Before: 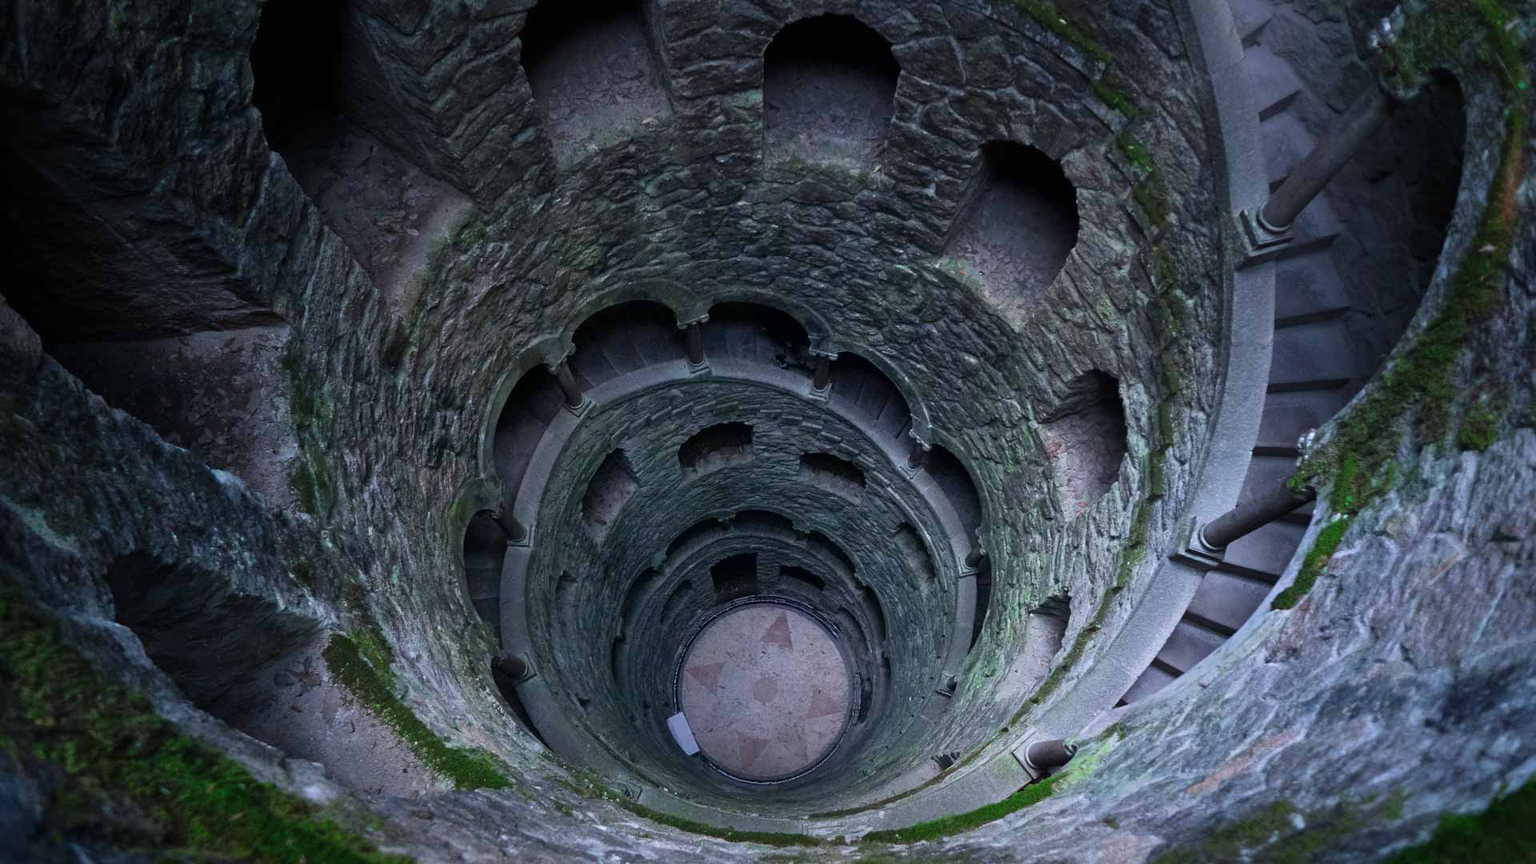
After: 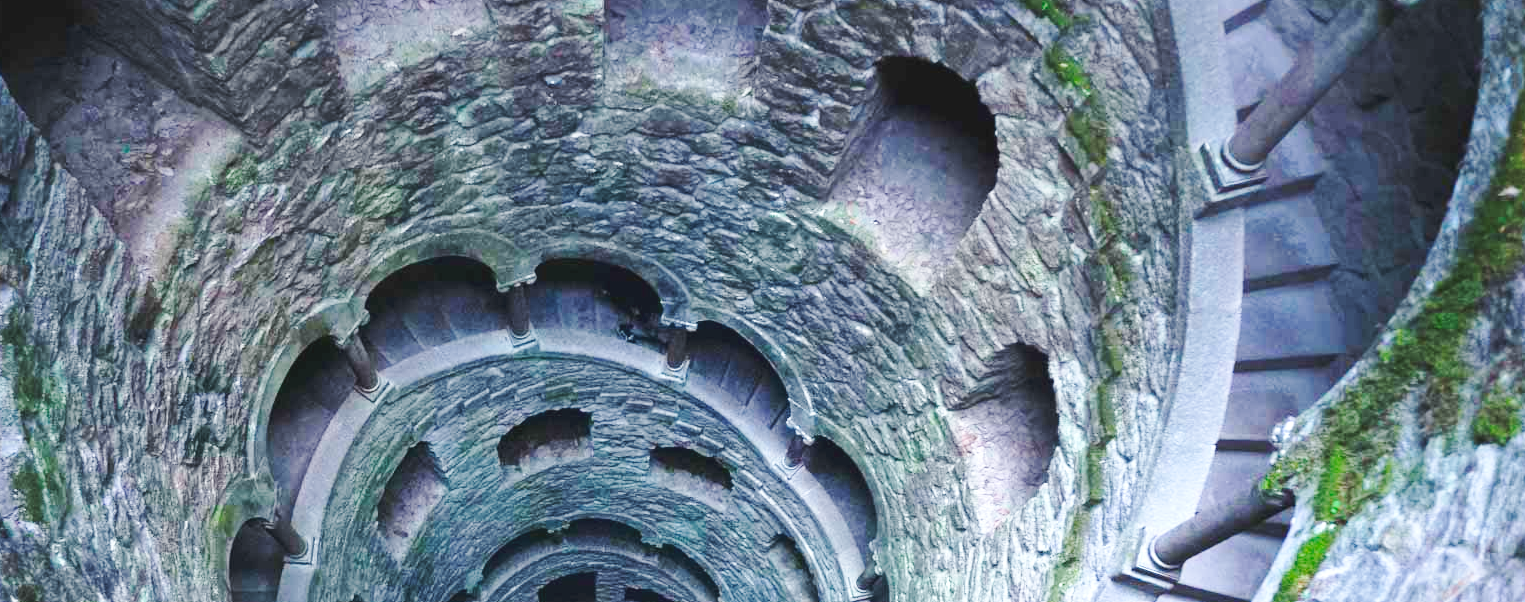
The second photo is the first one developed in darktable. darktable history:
exposure: black level correction 0, exposure 1.019 EV, compensate highlight preservation false
color balance rgb: linear chroma grading › global chroma 15.071%, perceptual saturation grading › global saturation -0.181%, saturation formula JzAzBz (2021)
crop: left 18.266%, top 11.109%, right 2.3%, bottom 33.124%
base curve: curves: ch0 [(0, 0.007) (0.028, 0.063) (0.121, 0.311) (0.46, 0.743) (0.859, 0.957) (1, 1)], preserve colors none
